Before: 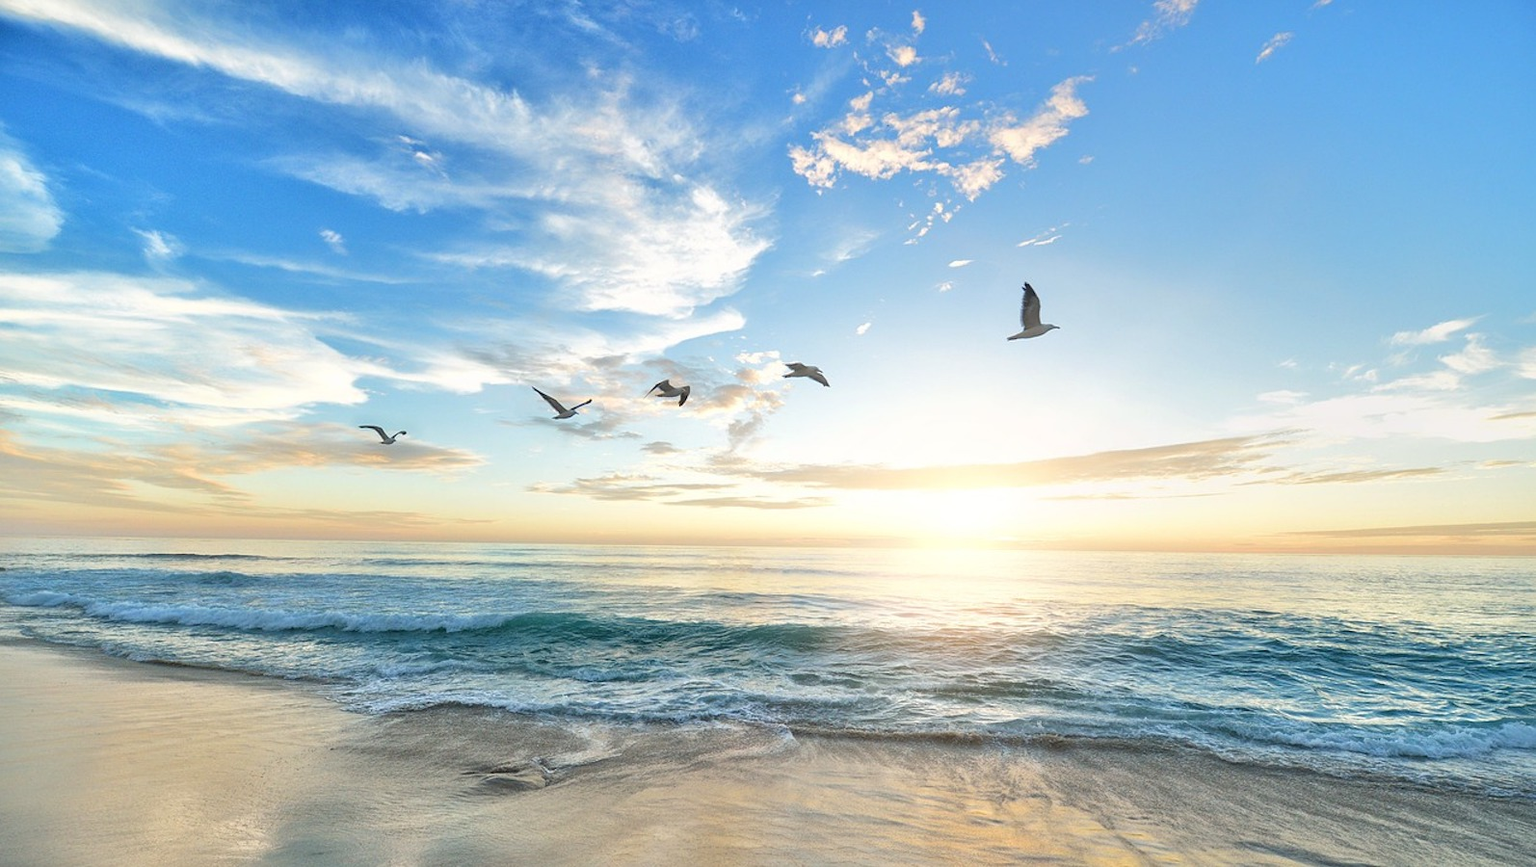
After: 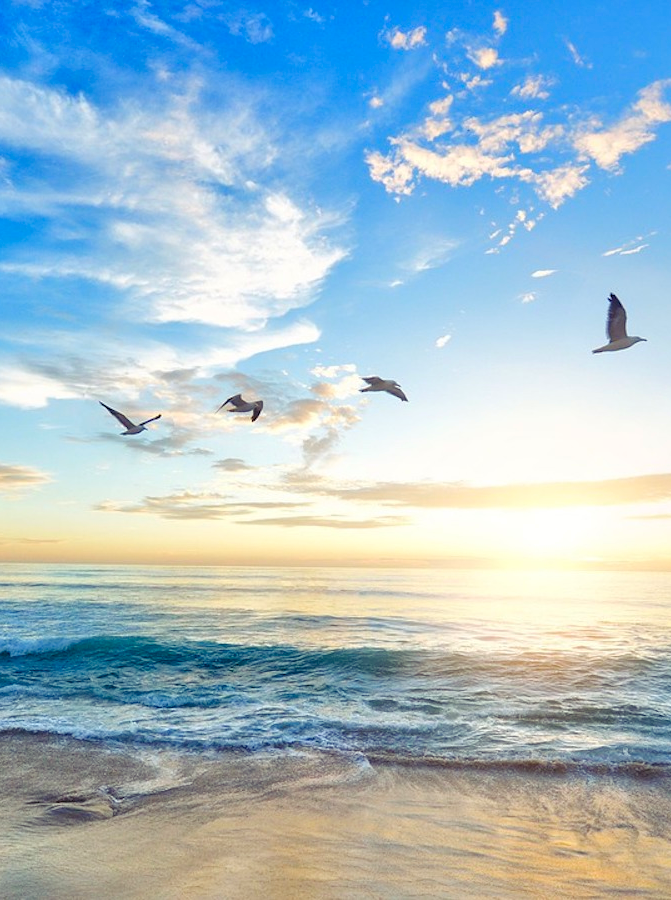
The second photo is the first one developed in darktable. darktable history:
crop: left 28.436%, right 29.463%
color balance rgb: shadows lift › luminance -22.06%, shadows lift › chroma 9.201%, shadows lift › hue 284.06°, perceptual saturation grading › global saturation 34.683%, perceptual saturation grading › highlights -25.413%, perceptual saturation grading › shadows 49.723%, global vibrance 20%
